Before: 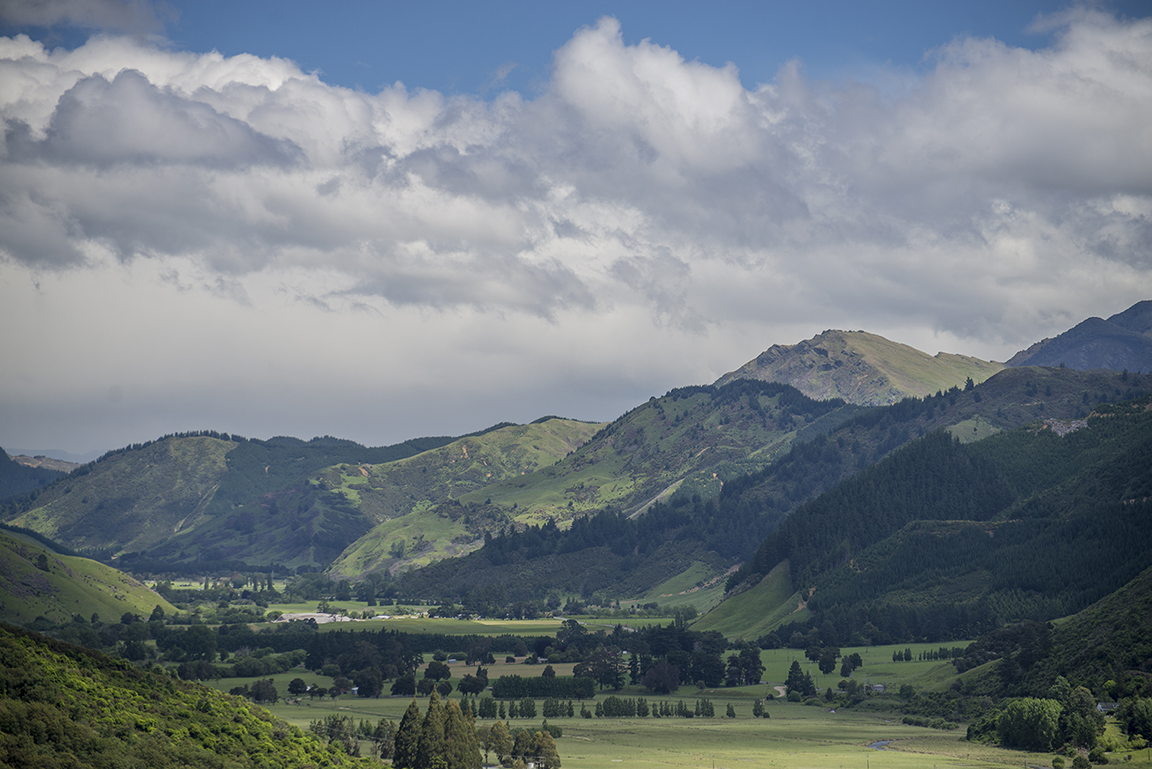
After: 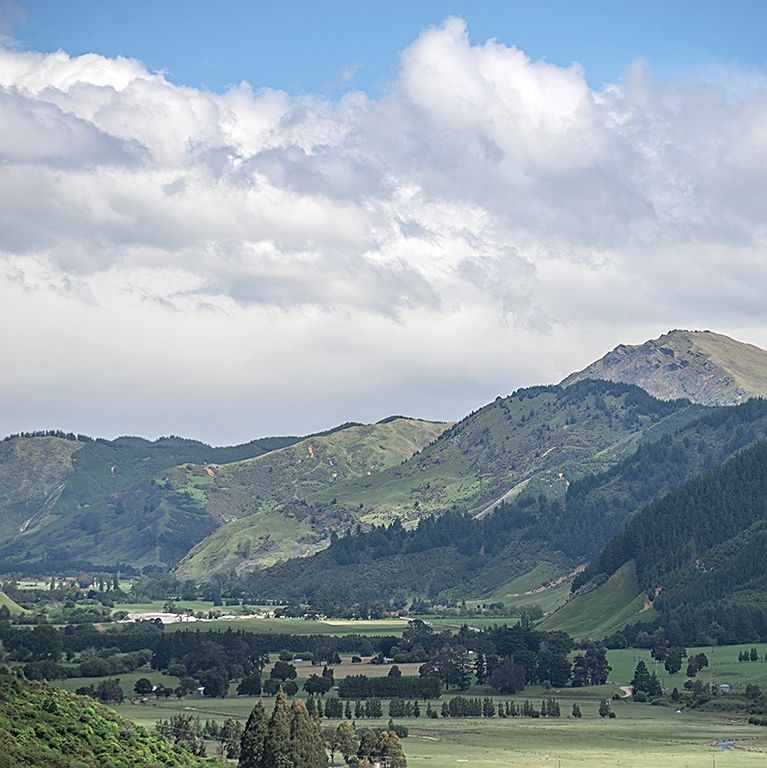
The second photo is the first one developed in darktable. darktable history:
color zones: curves: ch0 [(0, 0.5) (0.125, 0.4) (0.25, 0.5) (0.375, 0.4) (0.5, 0.4) (0.625, 0.6) (0.75, 0.6) (0.875, 0.5)]; ch1 [(0, 0.35) (0.125, 0.45) (0.25, 0.35) (0.375, 0.35) (0.5, 0.35) (0.625, 0.35) (0.75, 0.45) (0.875, 0.35)]; ch2 [(0, 0.6) (0.125, 0.5) (0.25, 0.5) (0.375, 0.6) (0.5, 0.6) (0.625, 0.5) (0.75, 0.5) (0.875, 0.5)]
crop and rotate: left 13.409%, right 19.924%
exposure: black level correction -0.002, exposure 0.54 EV, compensate highlight preservation false
sharpen: on, module defaults
